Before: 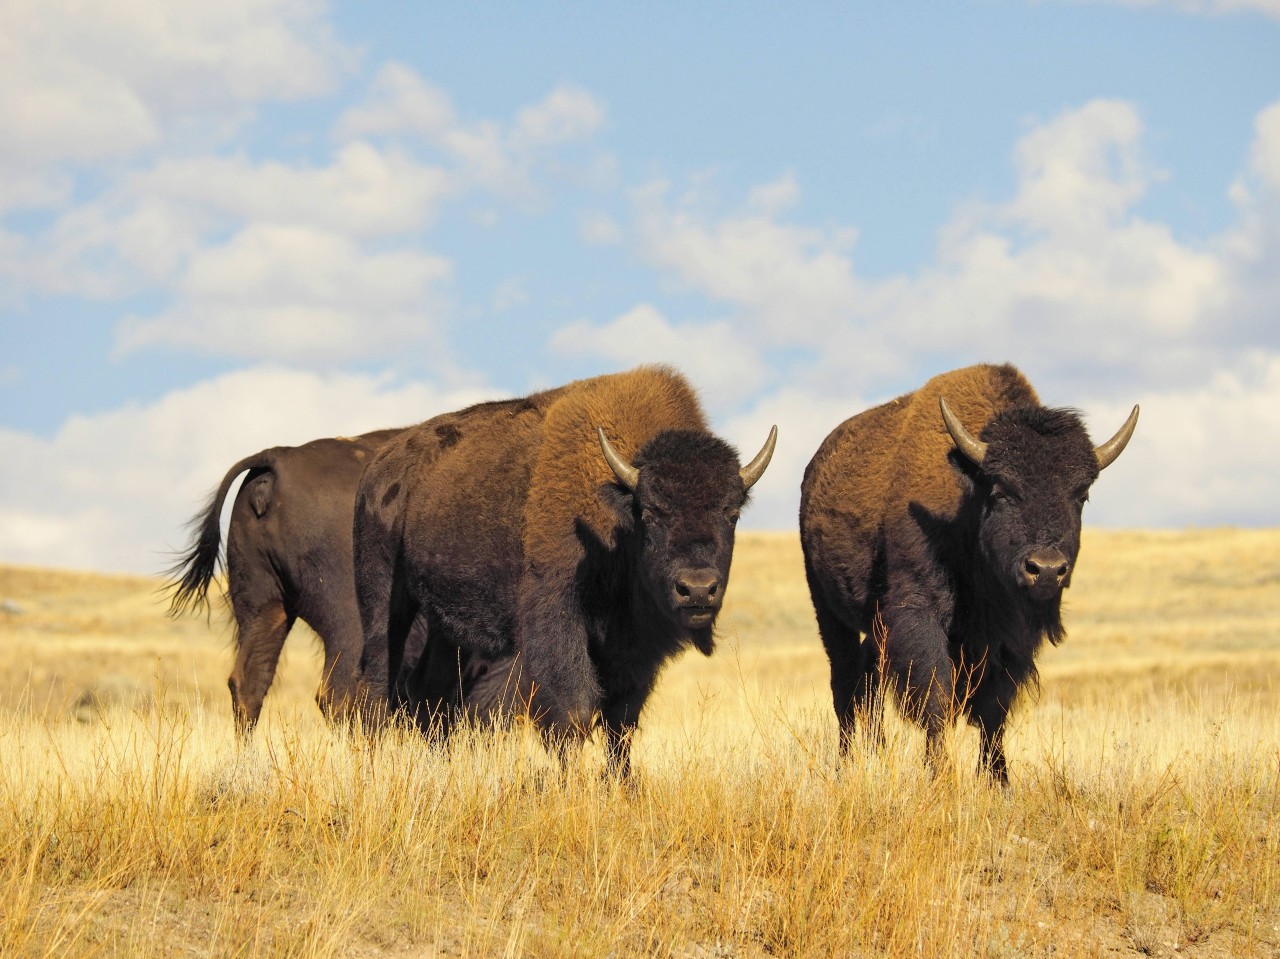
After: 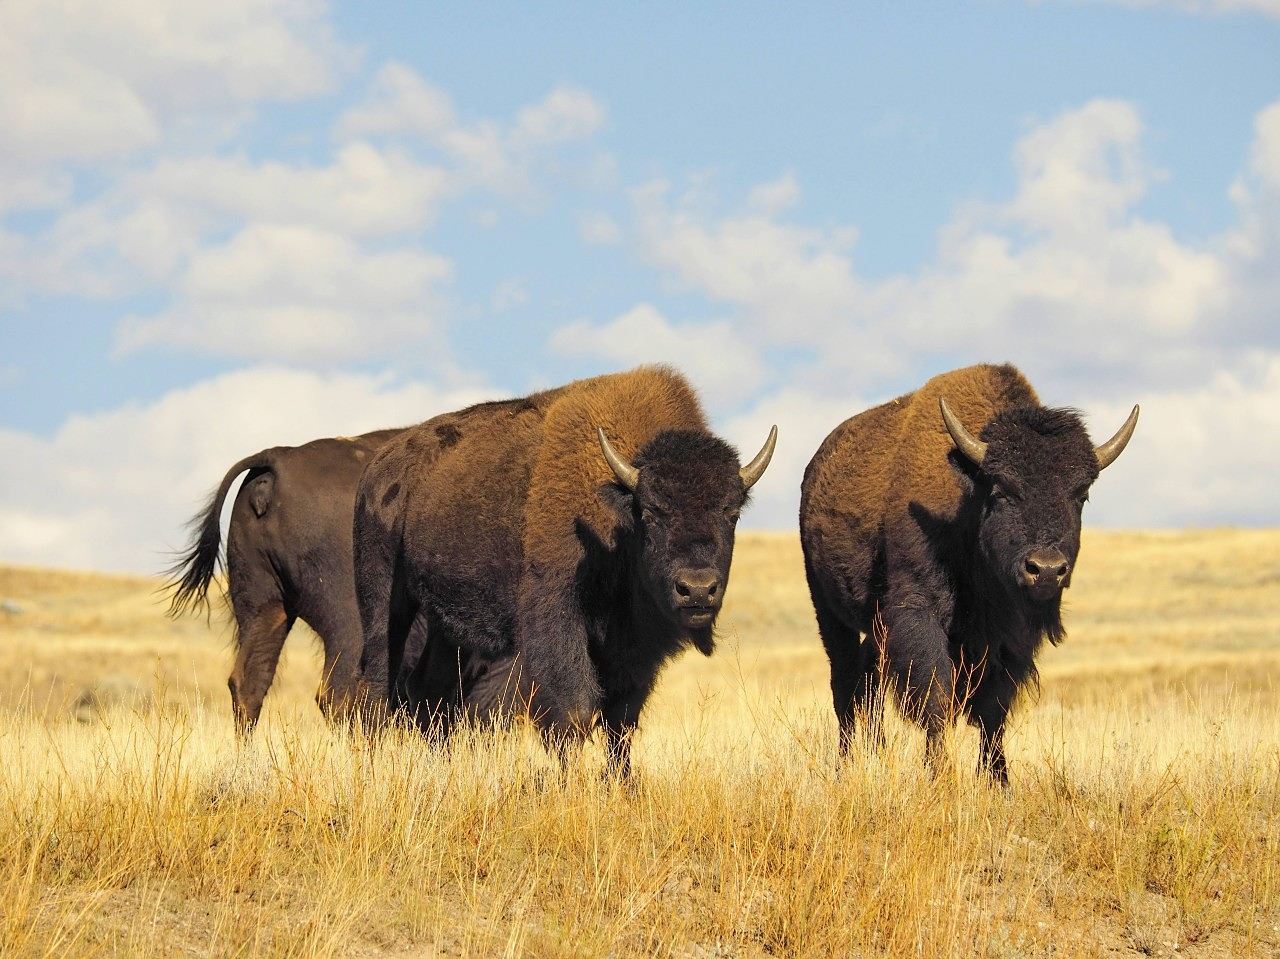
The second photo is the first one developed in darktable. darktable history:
sharpen: radius 0.99
